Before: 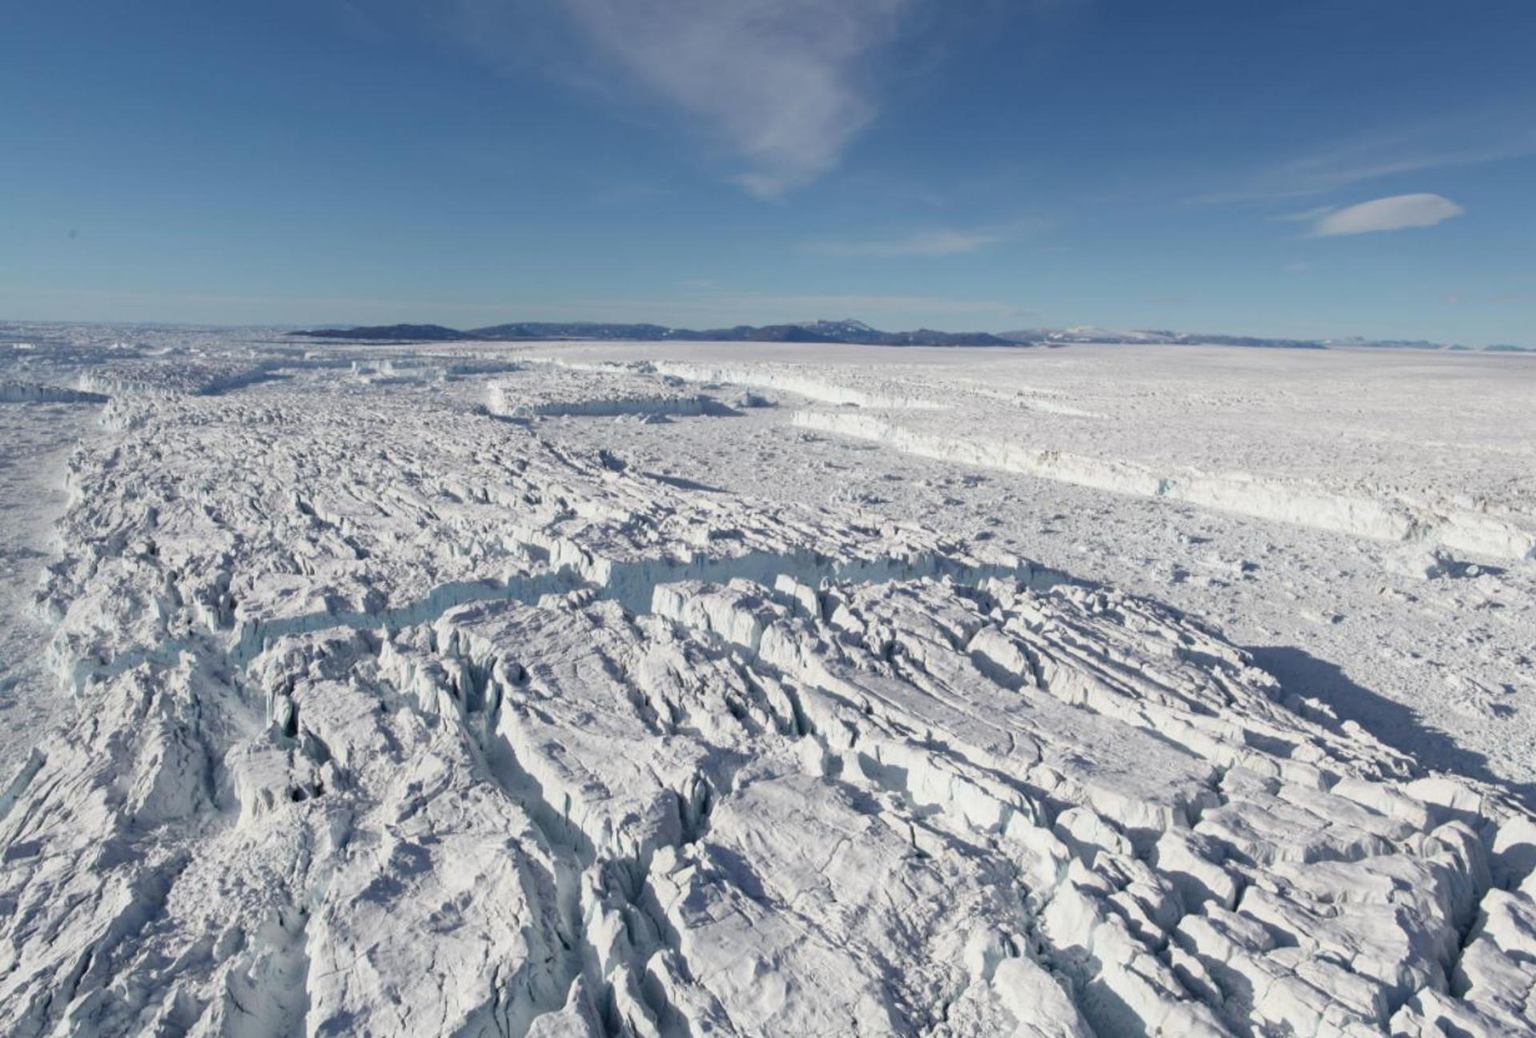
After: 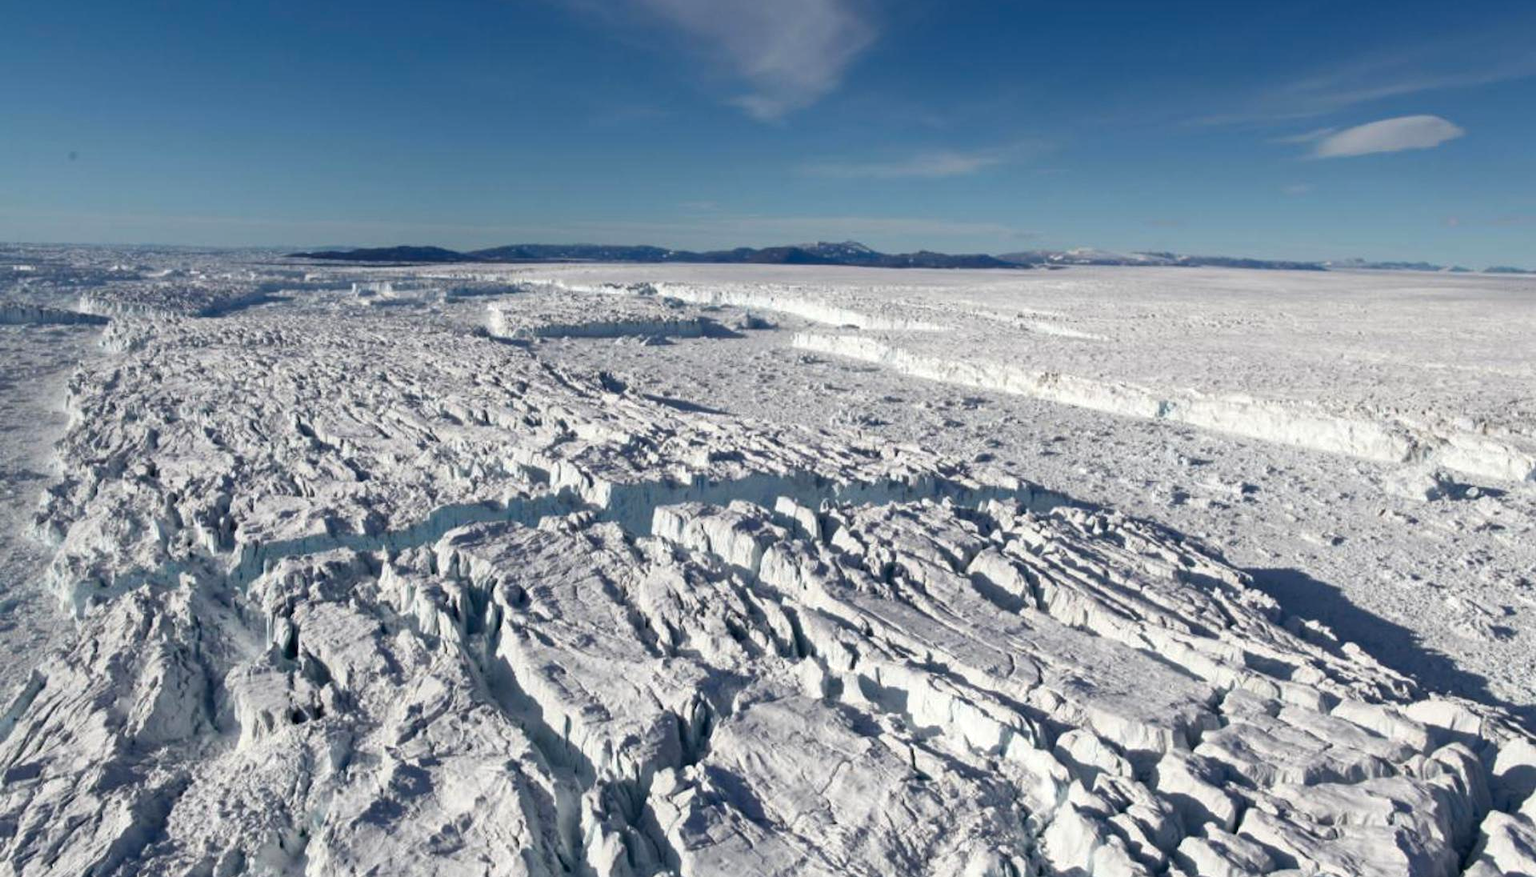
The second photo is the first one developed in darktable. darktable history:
exposure: exposure 0.242 EV, compensate highlight preservation false
crop: top 7.577%, bottom 7.848%
contrast brightness saturation: brightness -0.199, saturation 0.081
